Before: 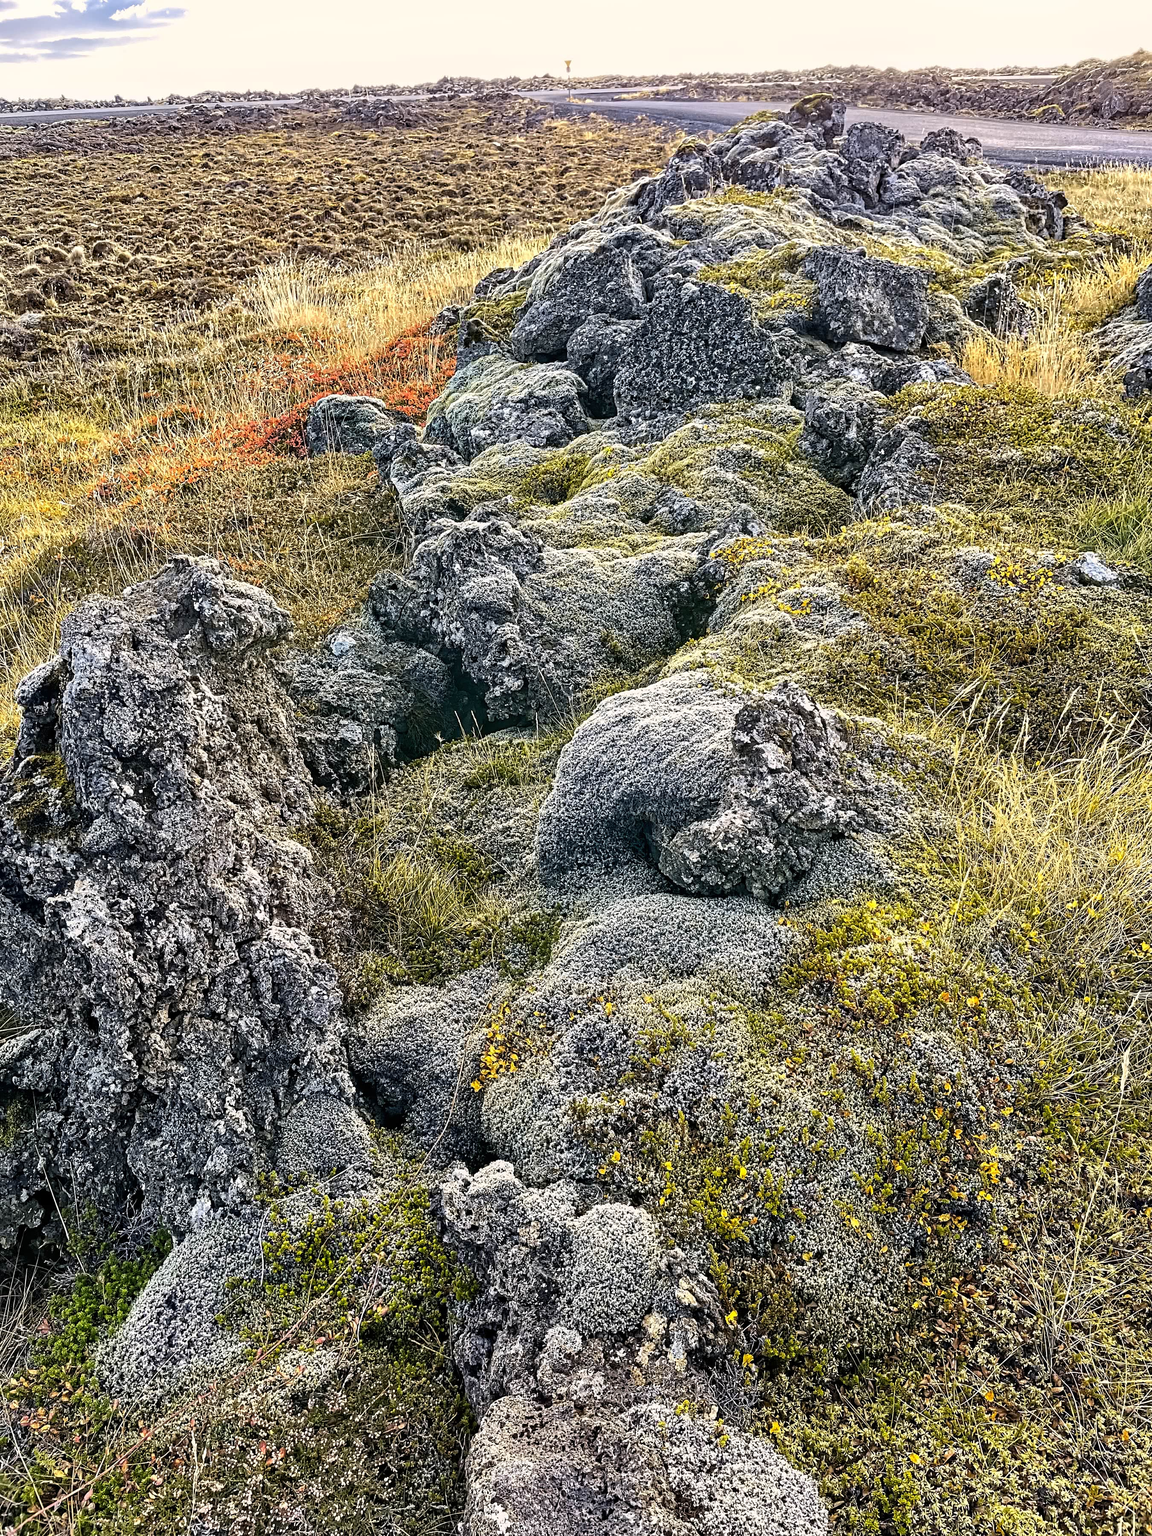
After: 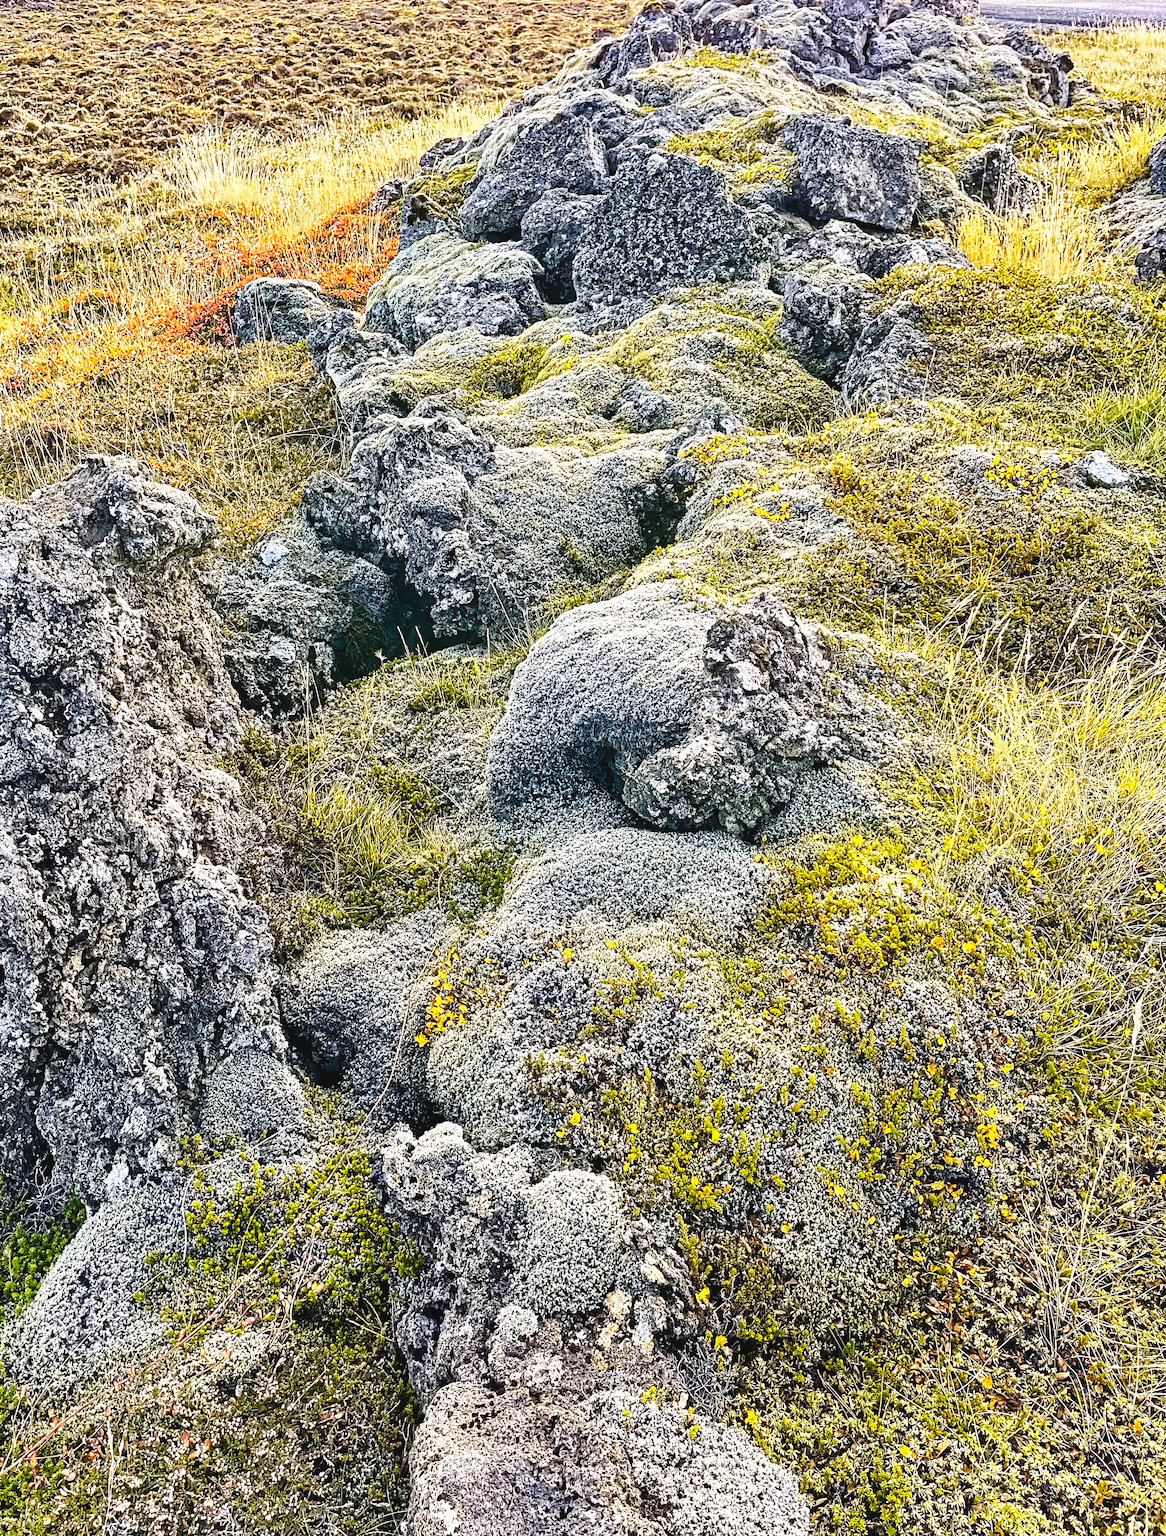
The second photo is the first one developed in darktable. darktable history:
crop and rotate: left 8.249%, top 9.358%
base curve: curves: ch0 [(0, 0) (0.028, 0.03) (0.121, 0.232) (0.46, 0.748) (0.859, 0.968) (1, 1)], preserve colors none
color balance rgb: global offset › luminance 0.476%, global offset › hue 170.57°, linear chroma grading › global chroma 8.88%, perceptual saturation grading › global saturation 10.982%, global vibrance 20%
